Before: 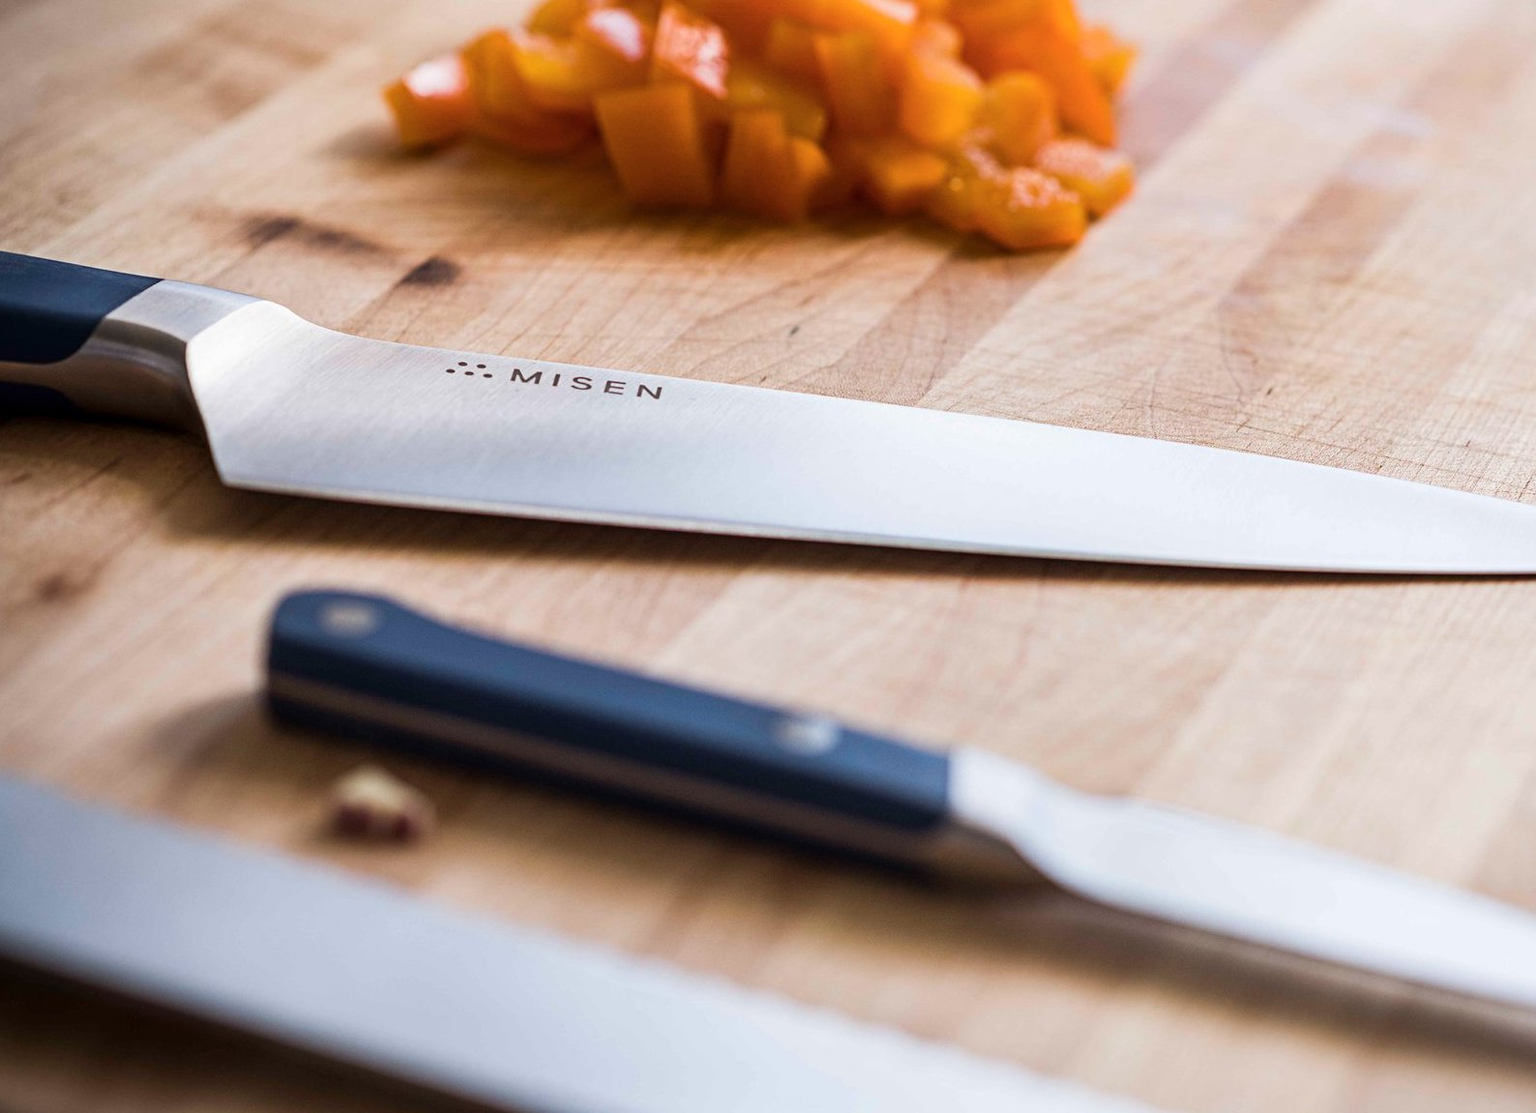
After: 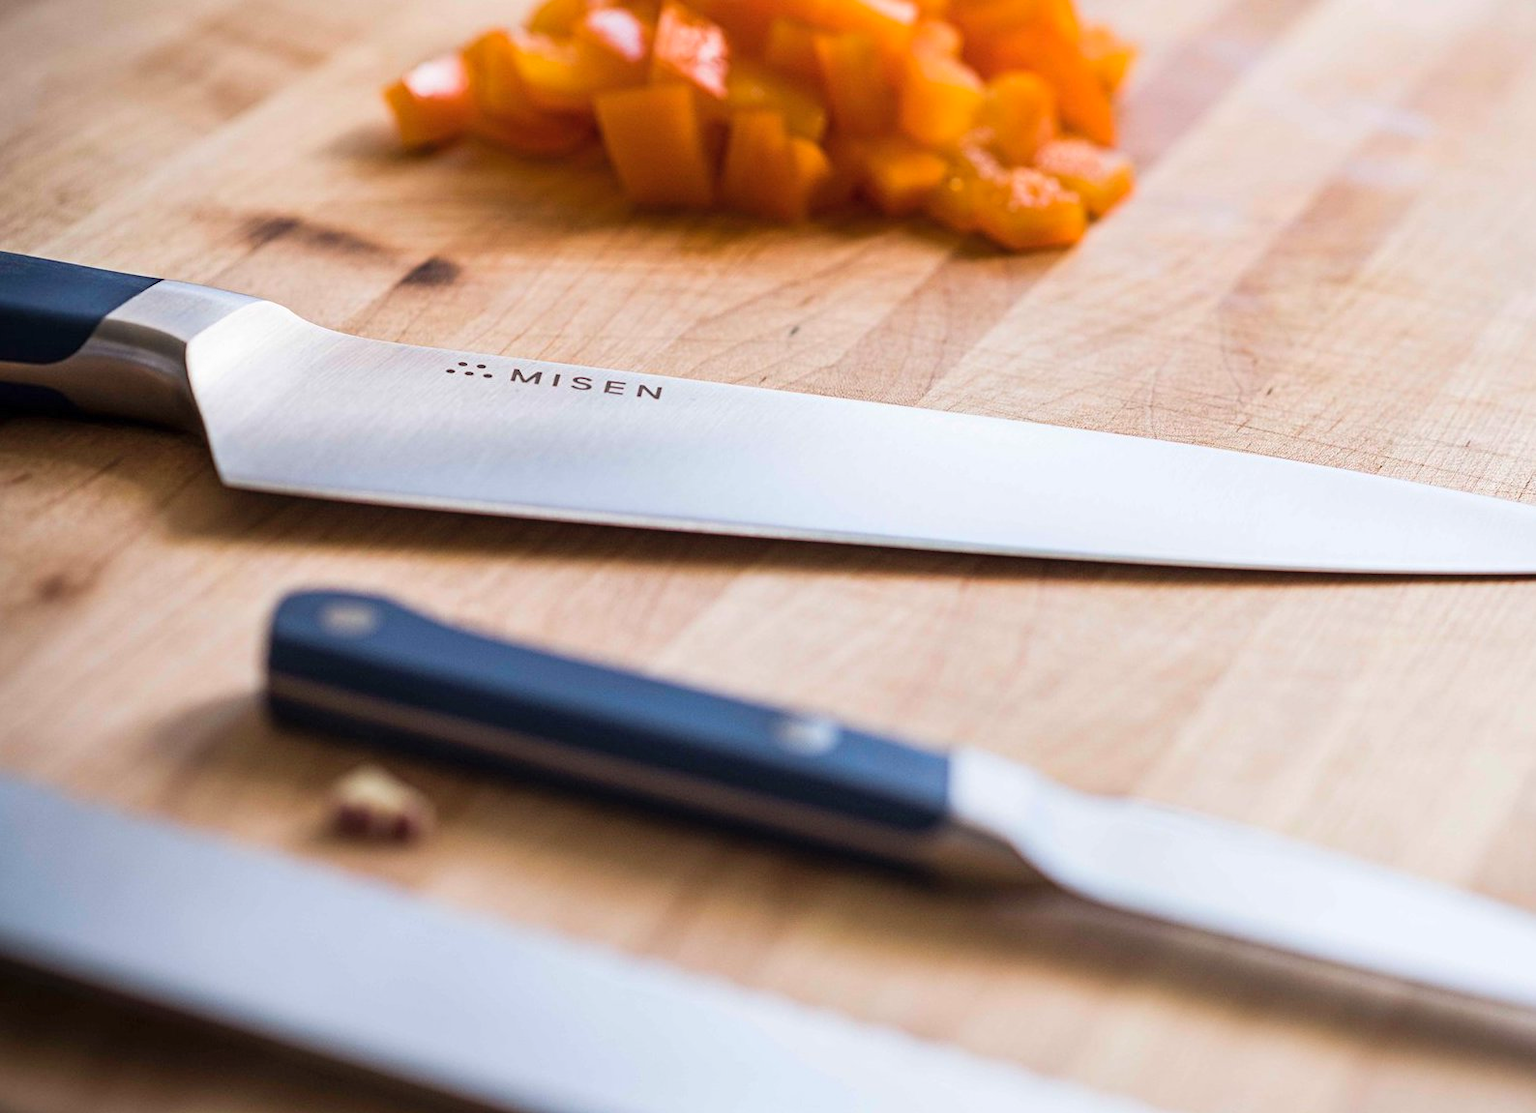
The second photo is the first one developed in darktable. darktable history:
contrast brightness saturation: contrast 0.031, brightness 0.063, saturation 0.121
